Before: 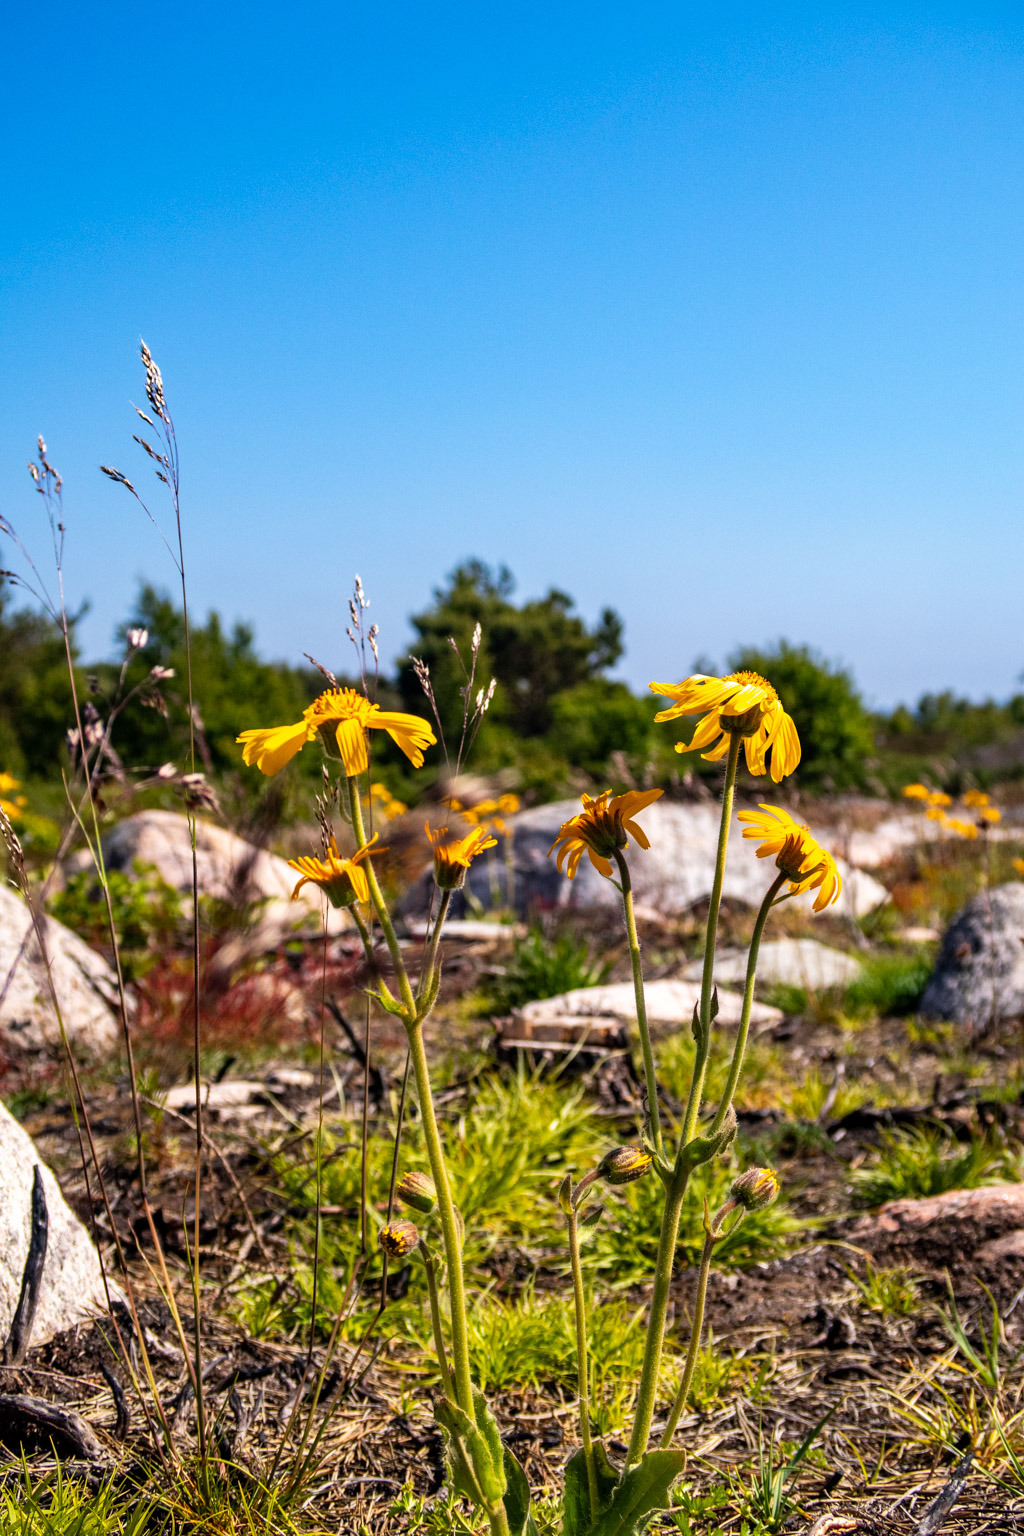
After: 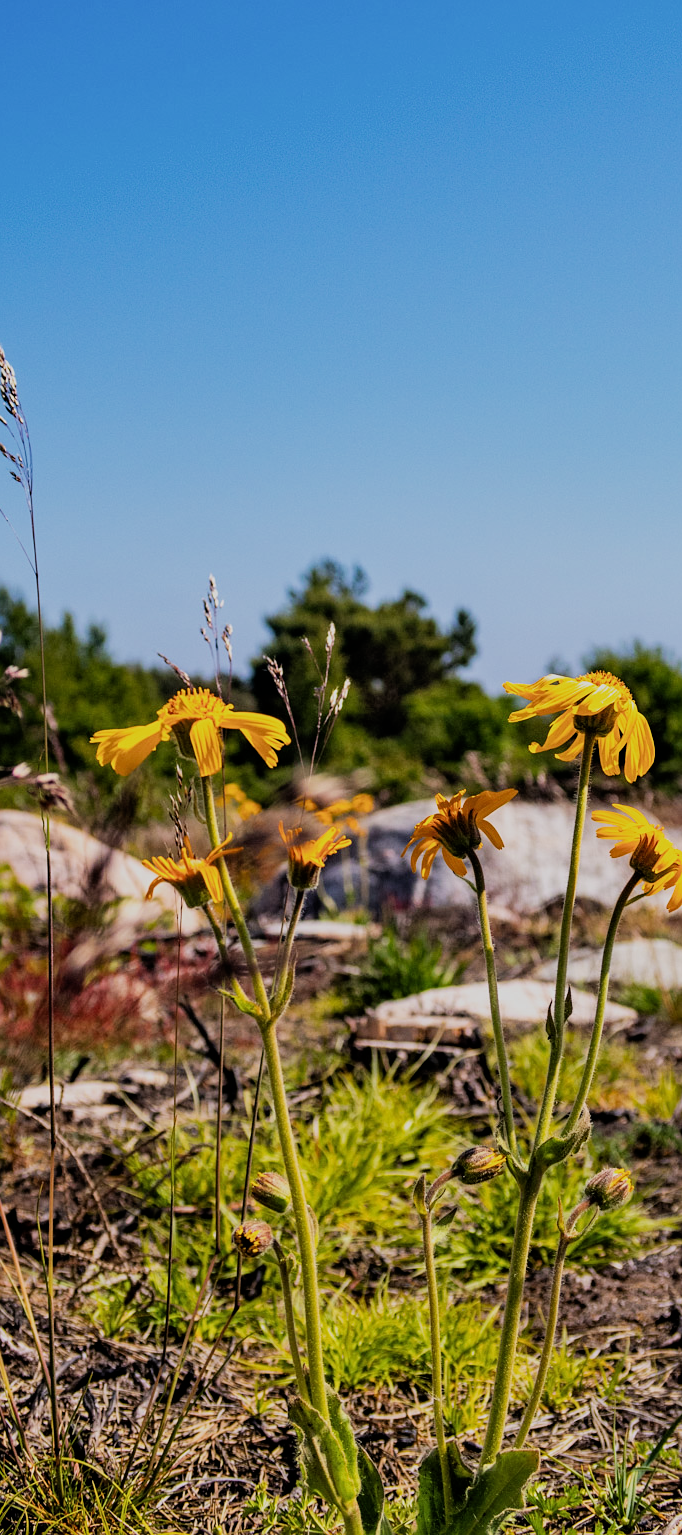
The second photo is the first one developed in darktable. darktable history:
filmic rgb: black relative exposure -7.65 EV, white relative exposure 4.56 EV, hardness 3.61
crop and rotate: left 14.292%, right 19.041%
sharpen: radius 1.272, amount 0.305, threshold 0
shadows and highlights: shadows 32, highlights -32, soften with gaussian
